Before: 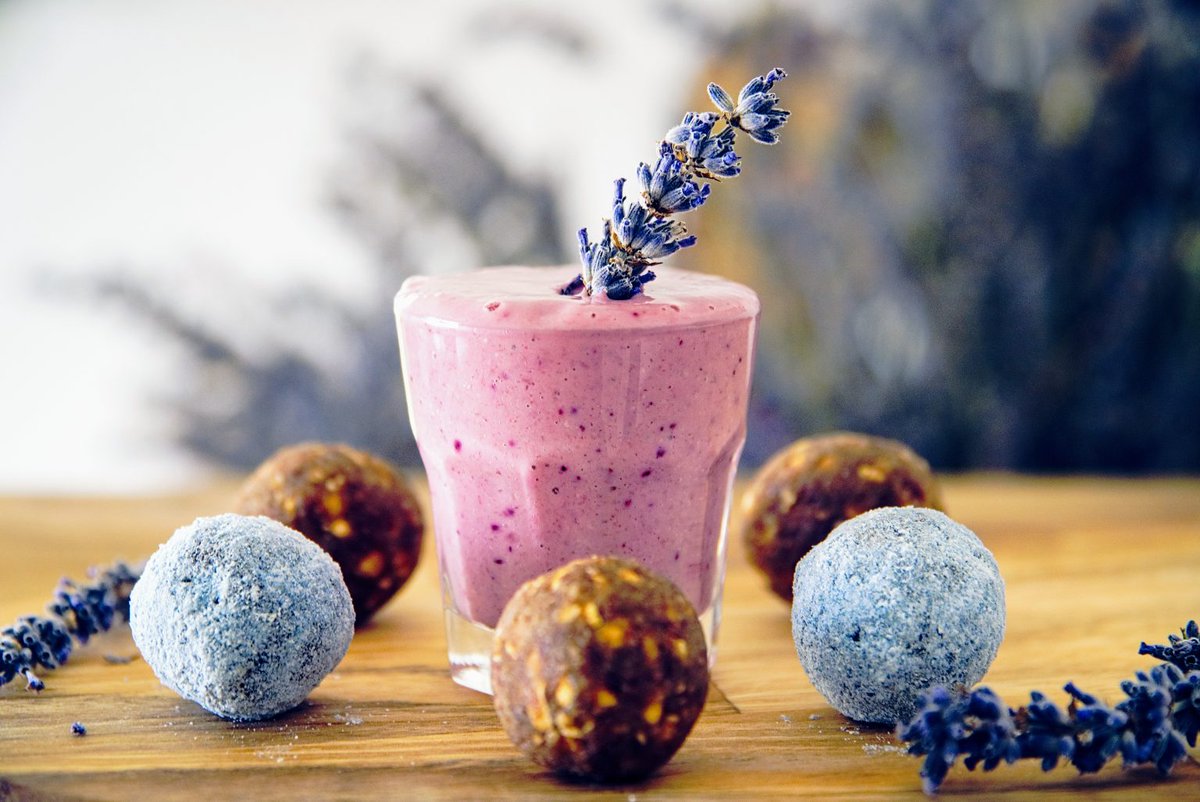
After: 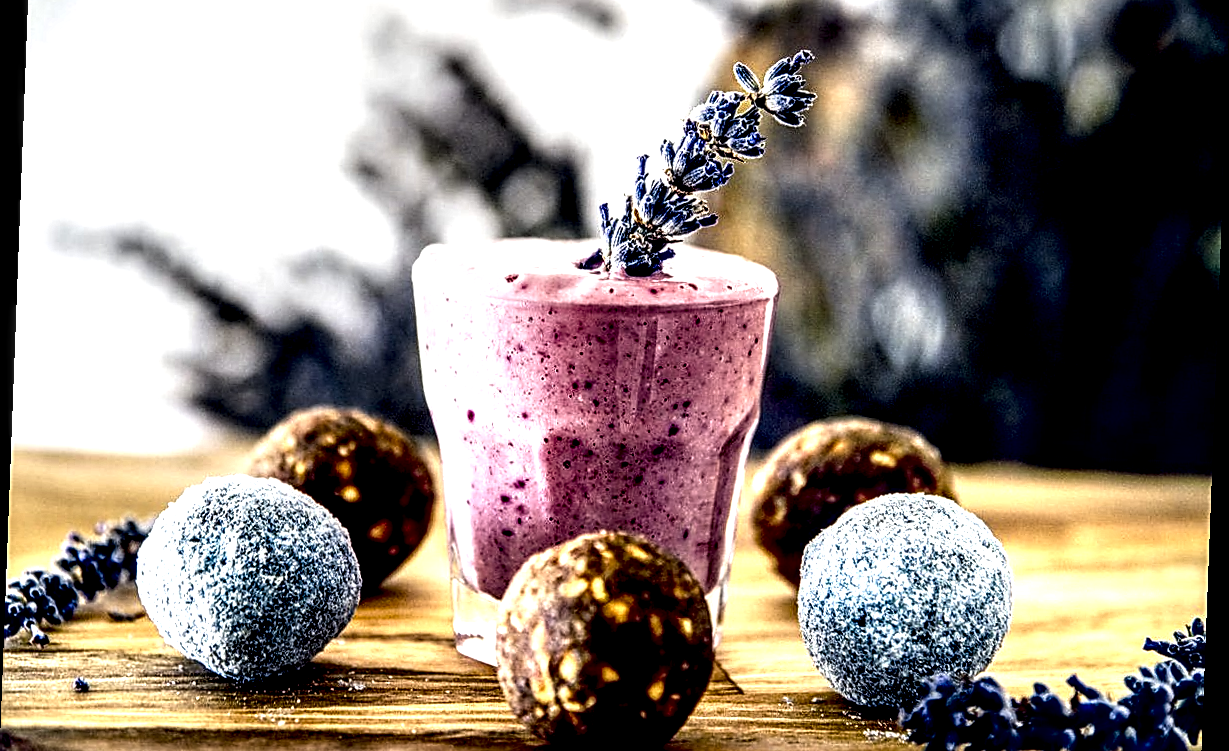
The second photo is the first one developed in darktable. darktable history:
sharpen: on, module defaults
contrast brightness saturation: contrast 0.19, brightness -0.24, saturation 0.11
crop and rotate: top 5.609%, bottom 5.609%
rotate and perspective: rotation 2.17°, automatic cropping off
local contrast: highlights 115%, shadows 42%, detail 293%
